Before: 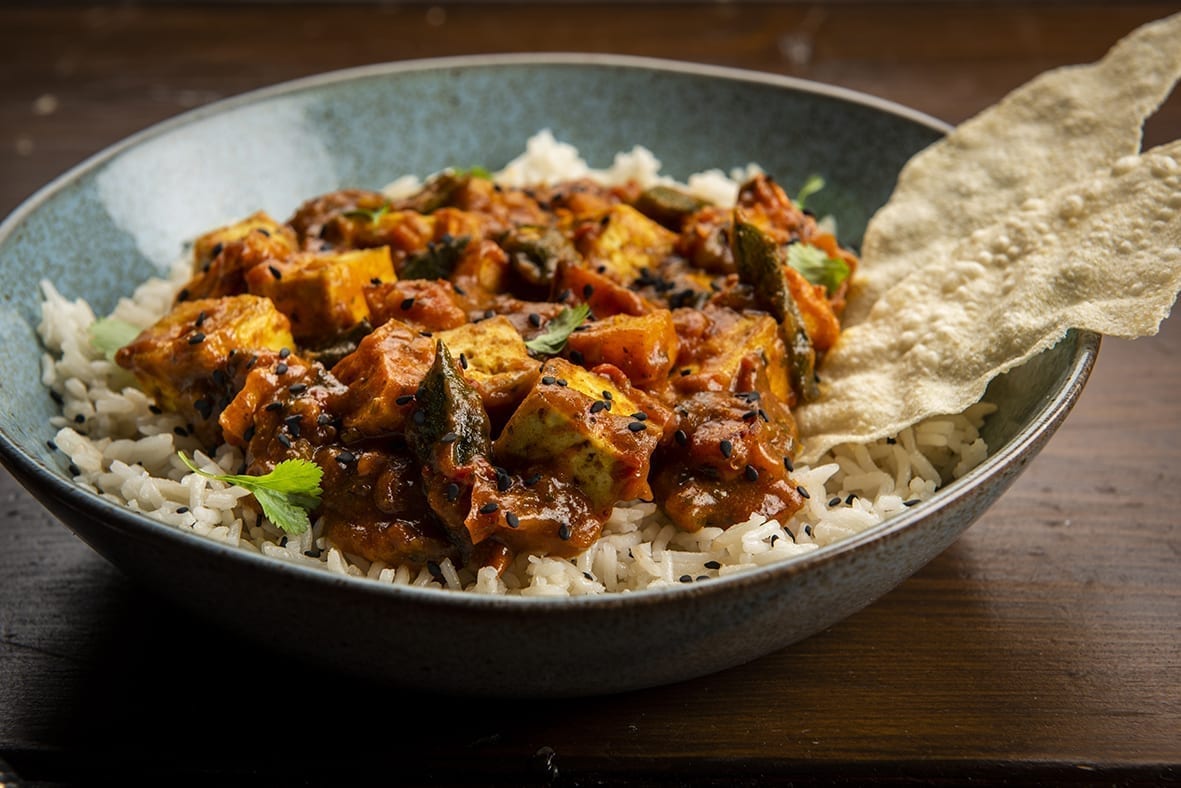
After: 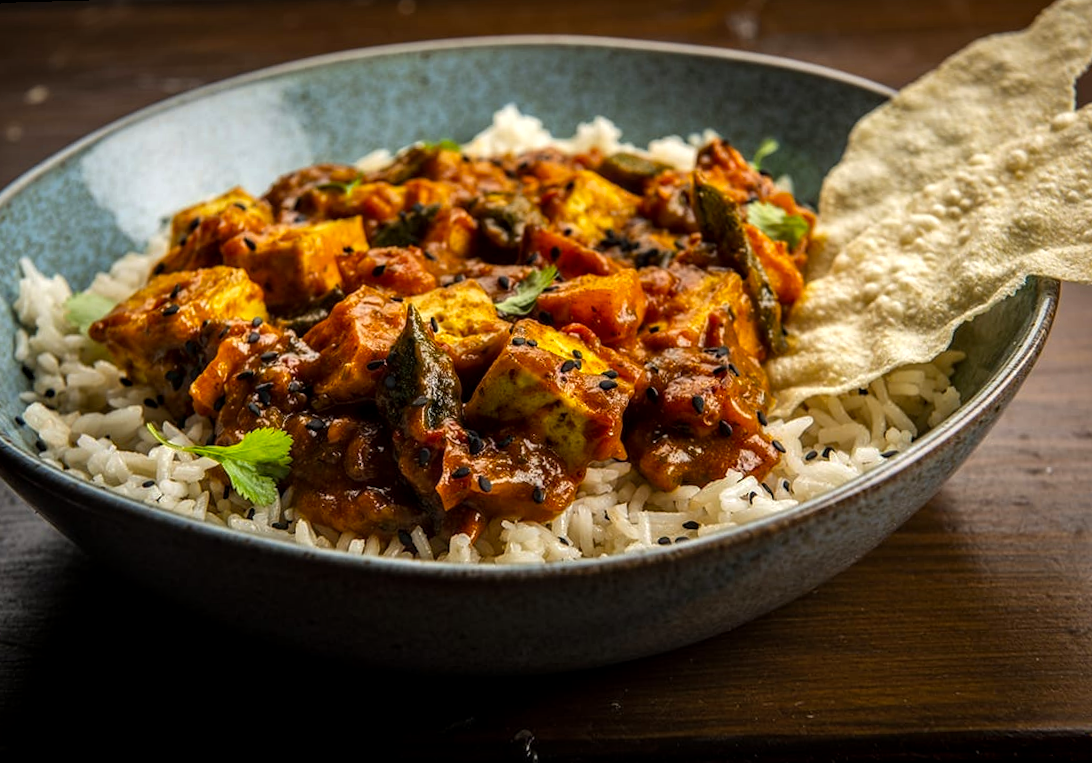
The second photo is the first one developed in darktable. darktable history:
local contrast: on, module defaults
color balance: contrast 6.48%, output saturation 113.3%
rotate and perspective: rotation -1.68°, lens shift (vertical) -0.146, crop left 0.049, crop right 0.912, crop top 0.032, crop bottom 0.96
